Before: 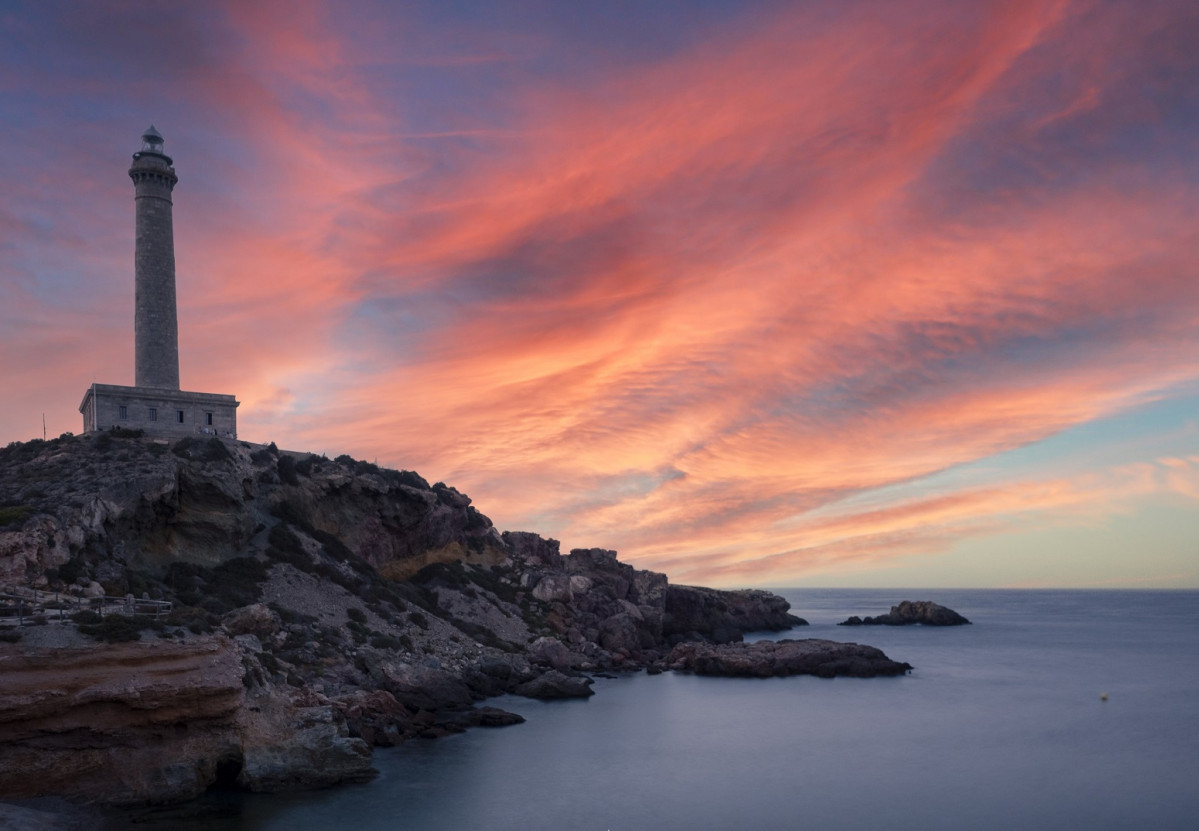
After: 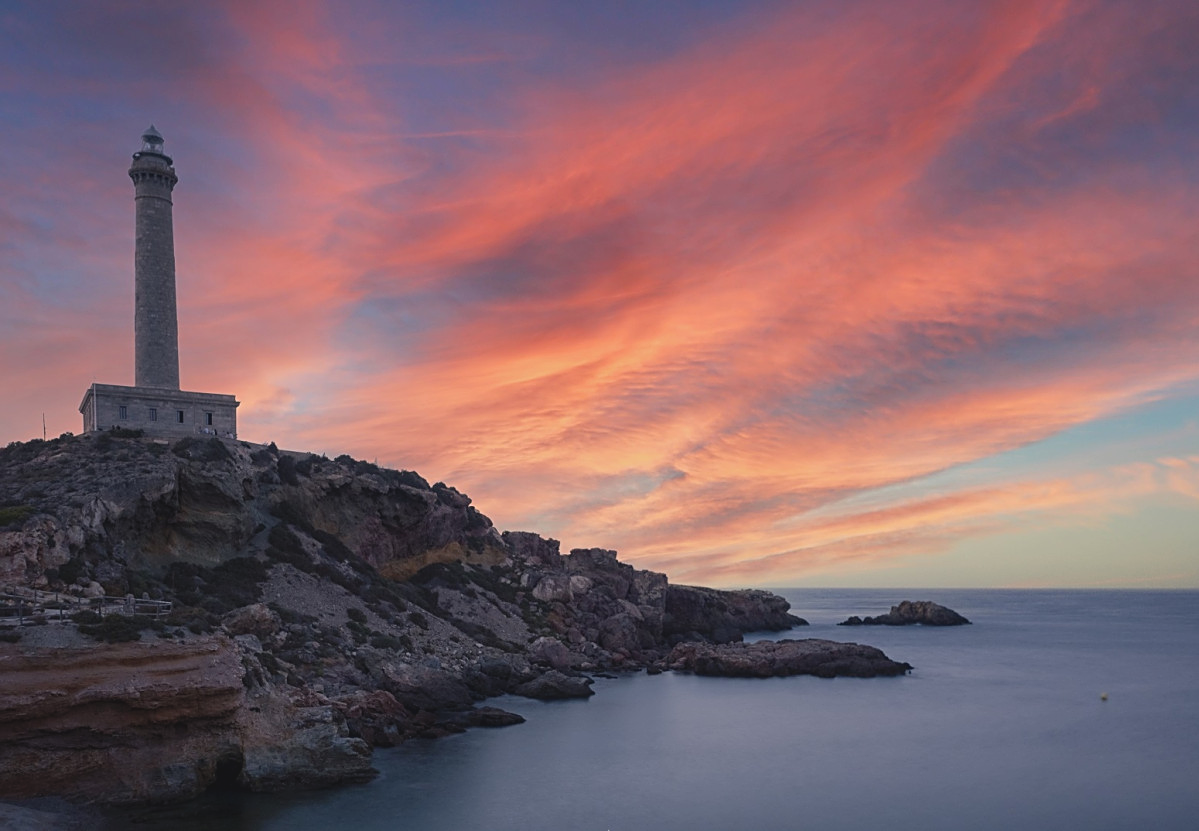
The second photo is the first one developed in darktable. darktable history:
sharpen: on, module defaults
contrast brightness saturation: contrast -0.125
exposure: compensate exposure bias true, compensate highlight preservation false
